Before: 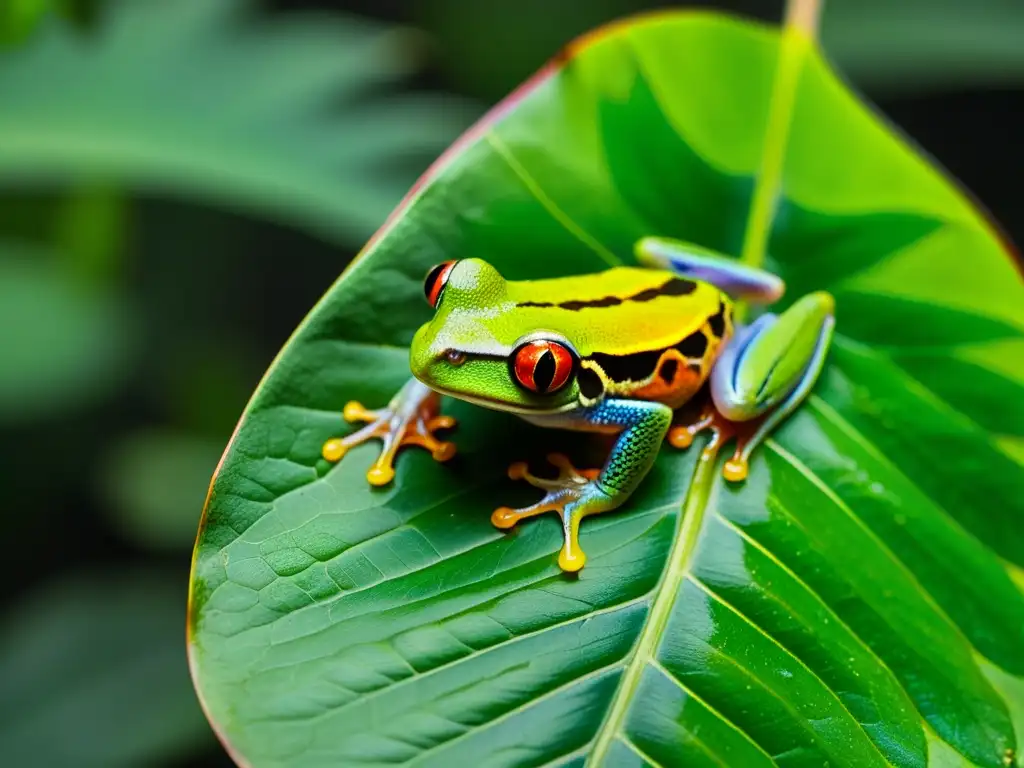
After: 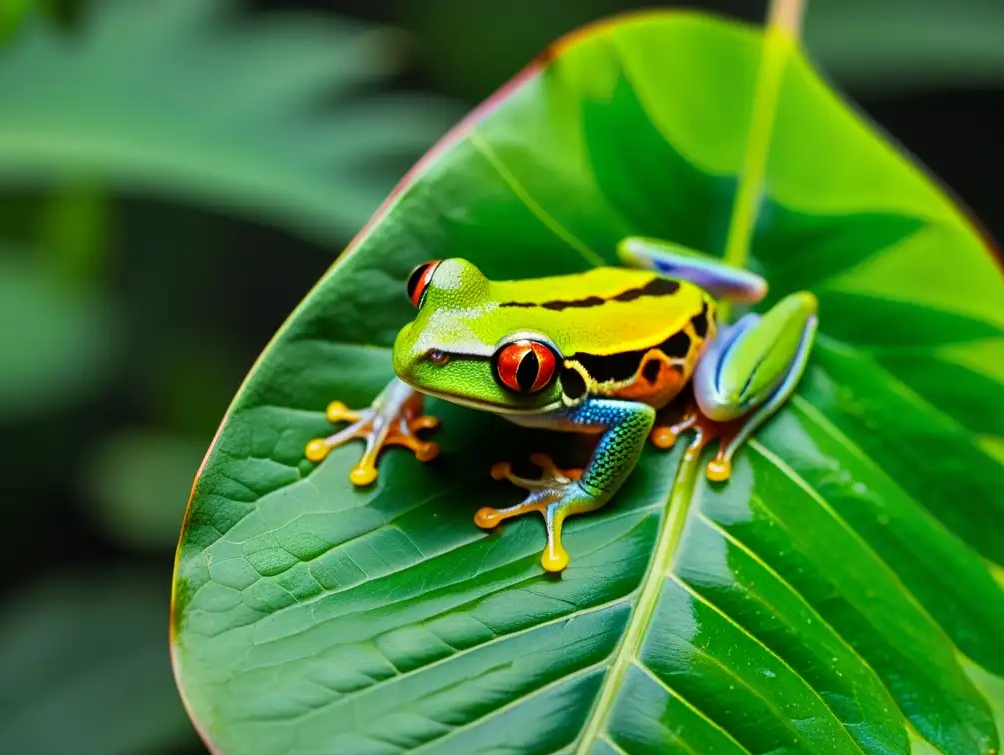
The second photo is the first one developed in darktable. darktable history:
crop: left 1.675%, right 0.273%, bottom 1.637%
